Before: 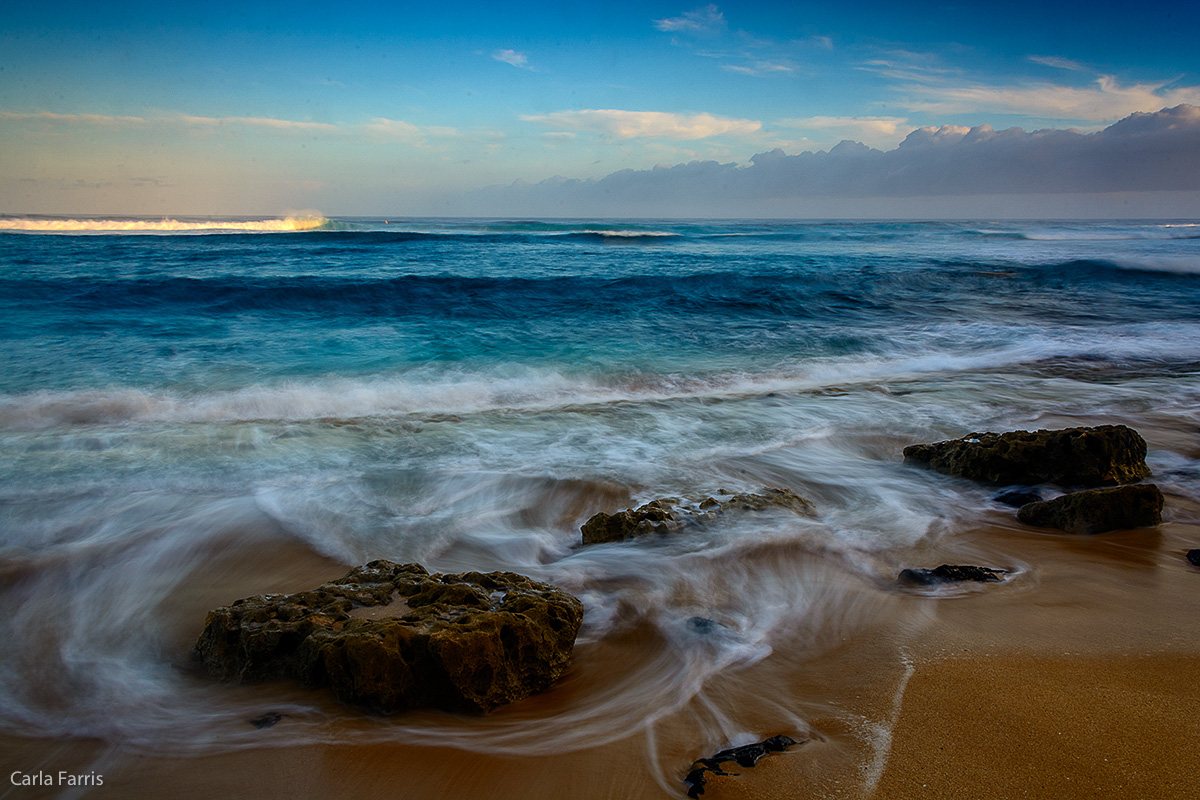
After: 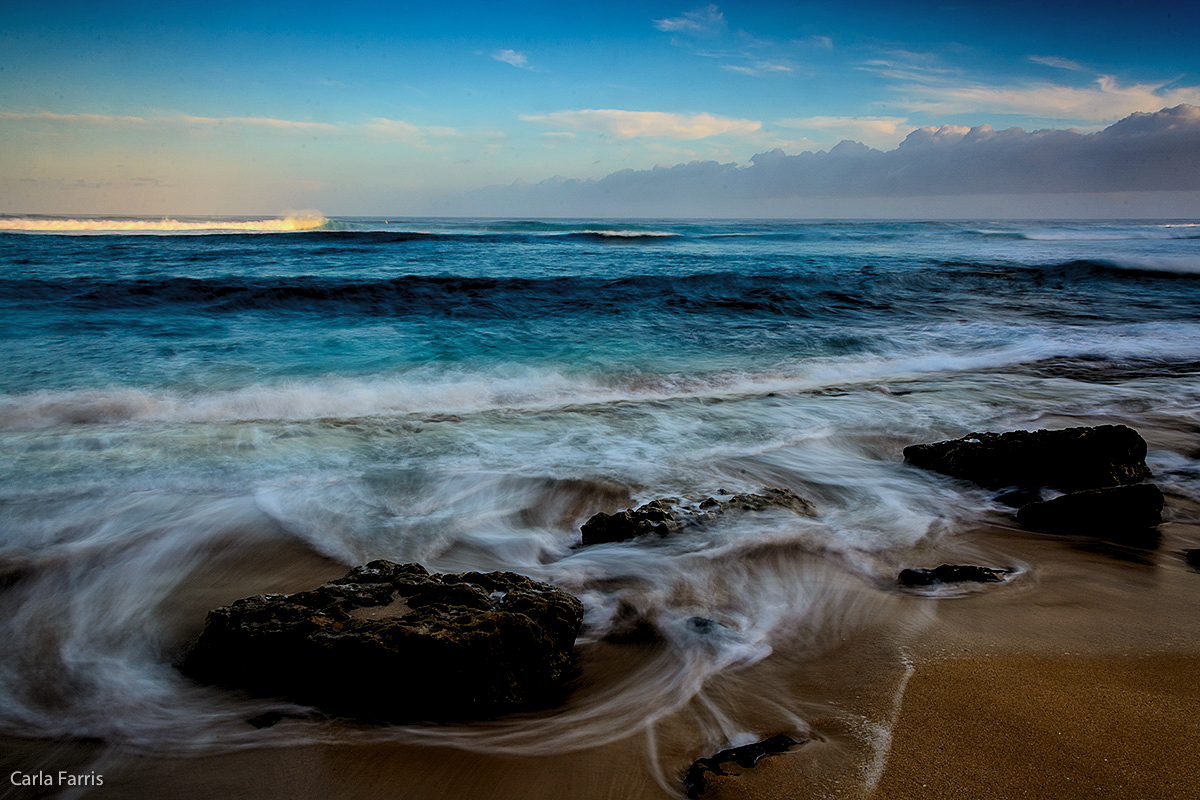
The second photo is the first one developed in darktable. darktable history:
levels: levels [0.062, 0.494, 0.925]
filmic rgb: black relative exposure -7.65 EV, white relative exposure 4.56 EV, hardness 3.61, contrast 1.051, color science v6 (2022)
